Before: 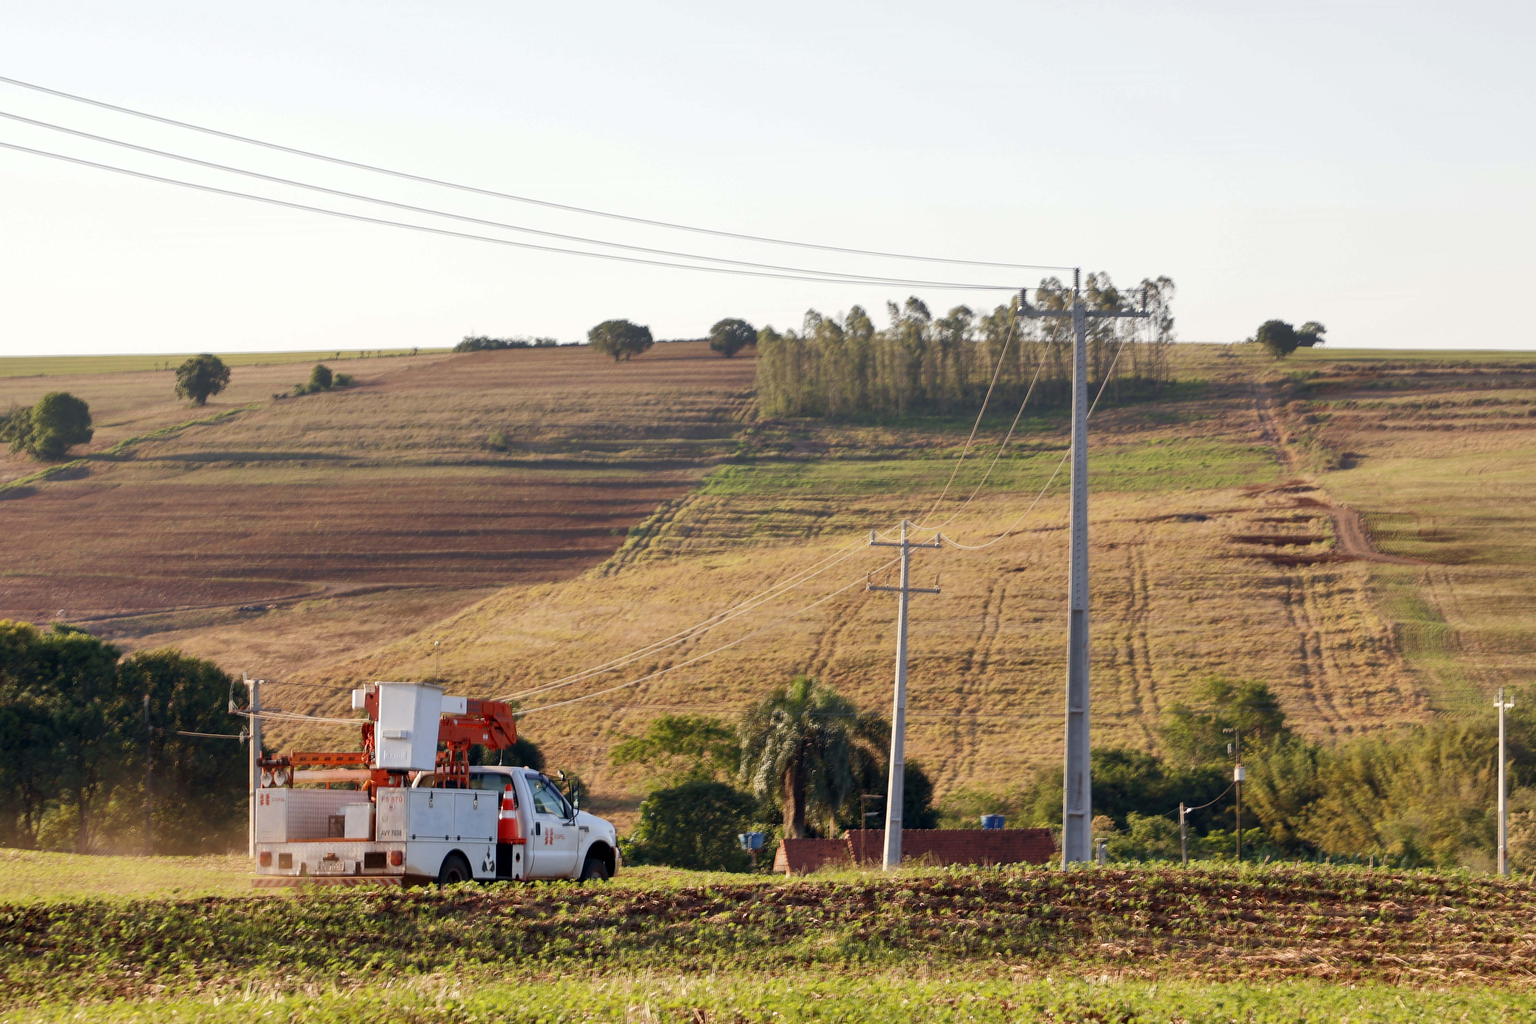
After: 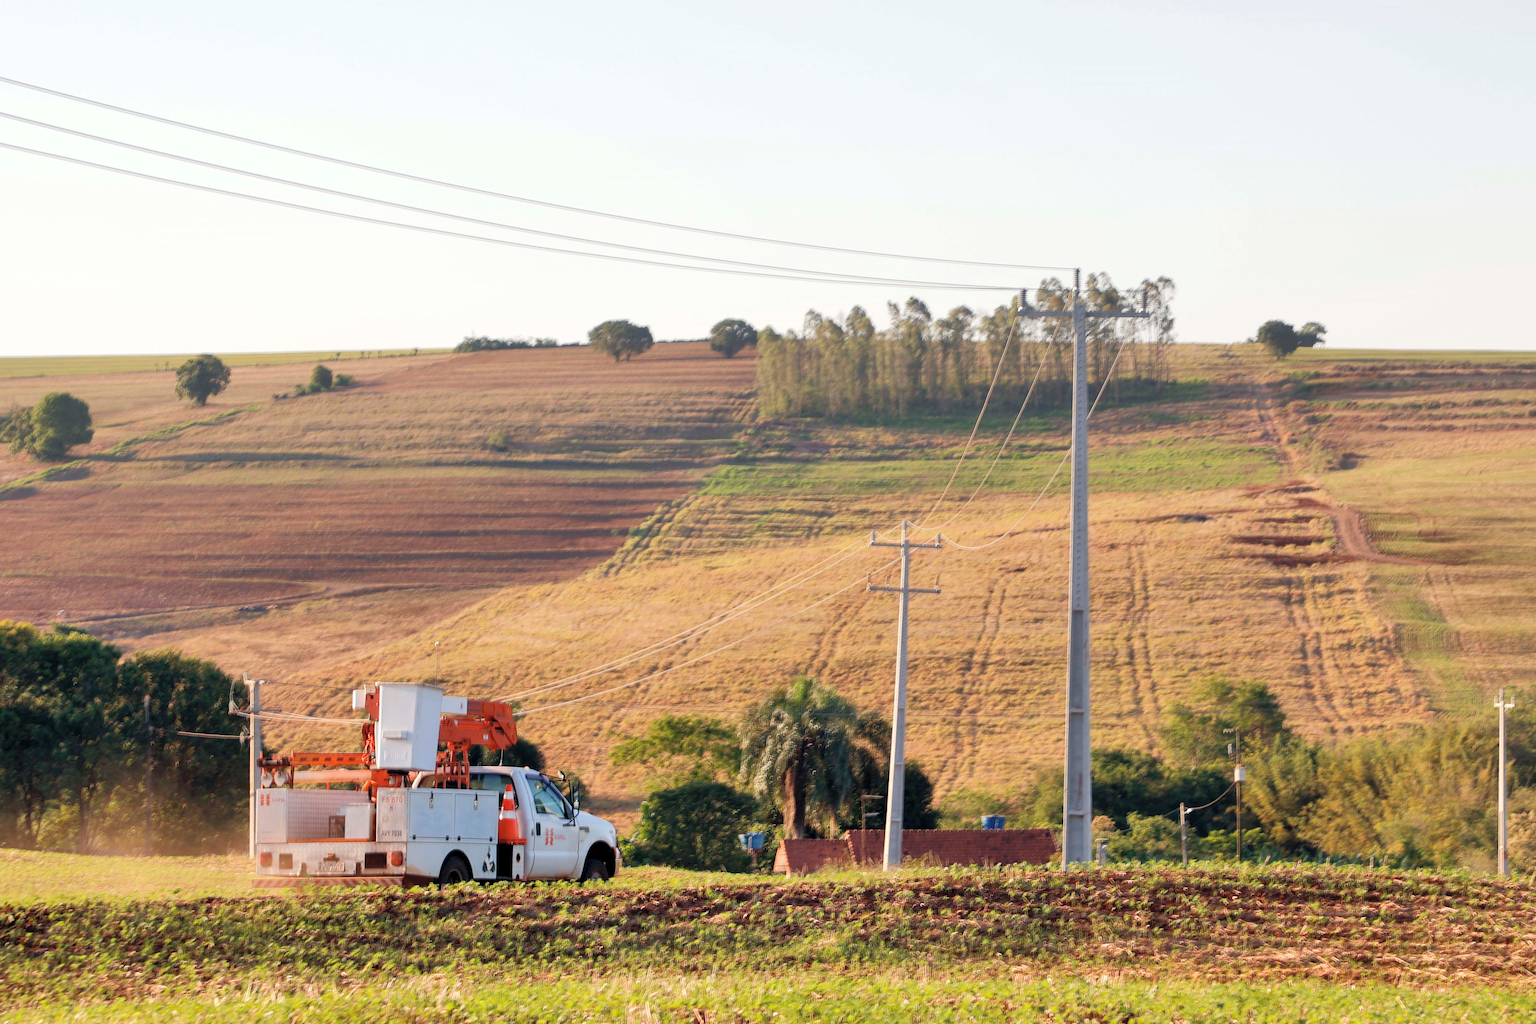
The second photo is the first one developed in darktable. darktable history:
contrast brightness saturation: brightness 0.146
